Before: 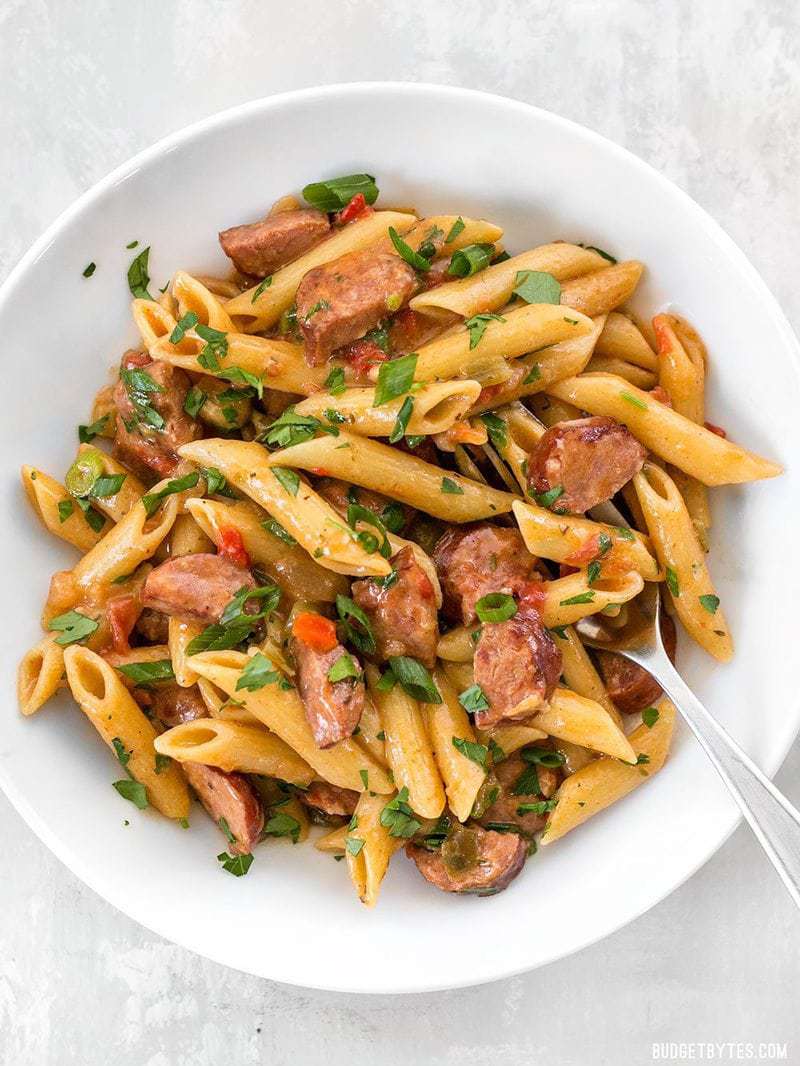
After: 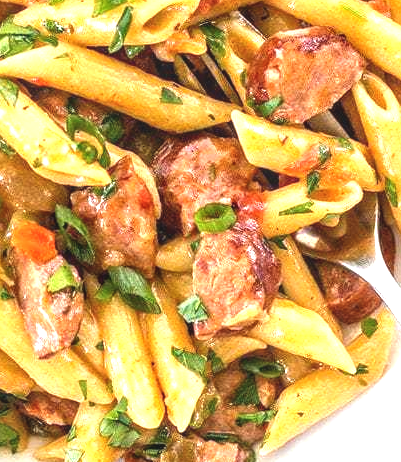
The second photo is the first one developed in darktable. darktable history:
local contrast: on, module defaults
tone equalizer: mask exposure compensation -0.494 EV
exposure: black level correction -0.005, exposure 1.002 EV, compensate highlight preservation false
crop: left 35.184%, top 36.611%, right 14.618%, bottom 19.999%
